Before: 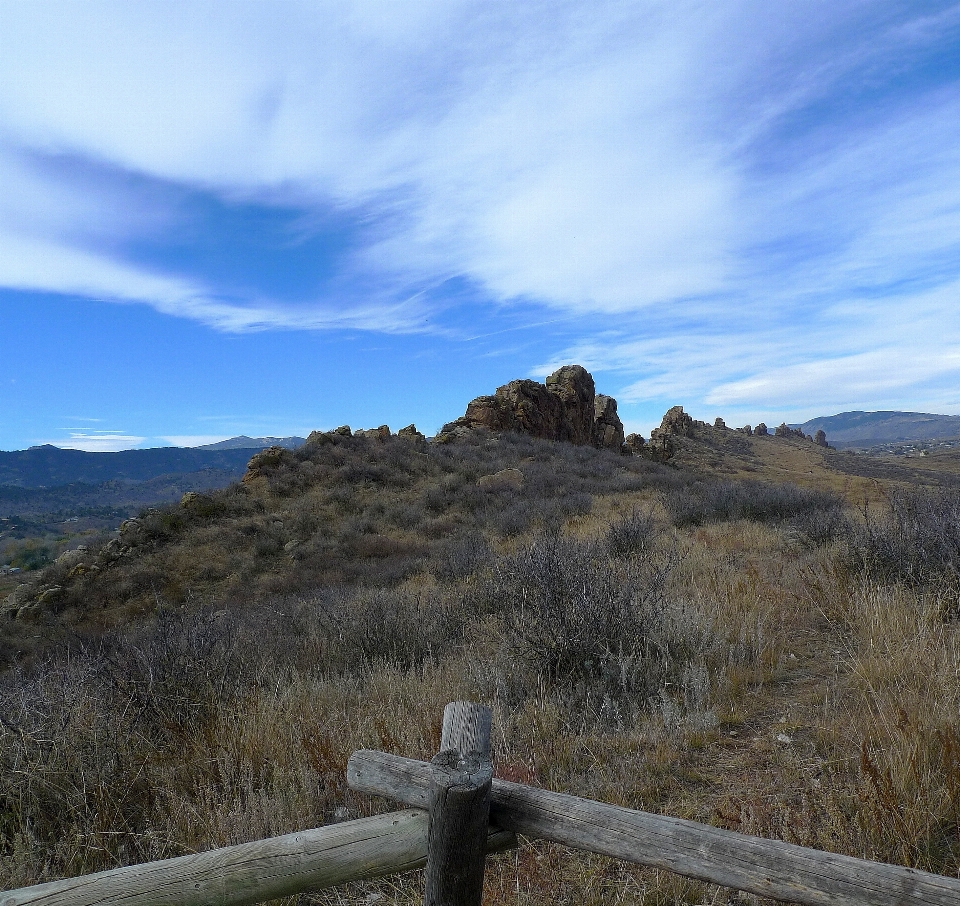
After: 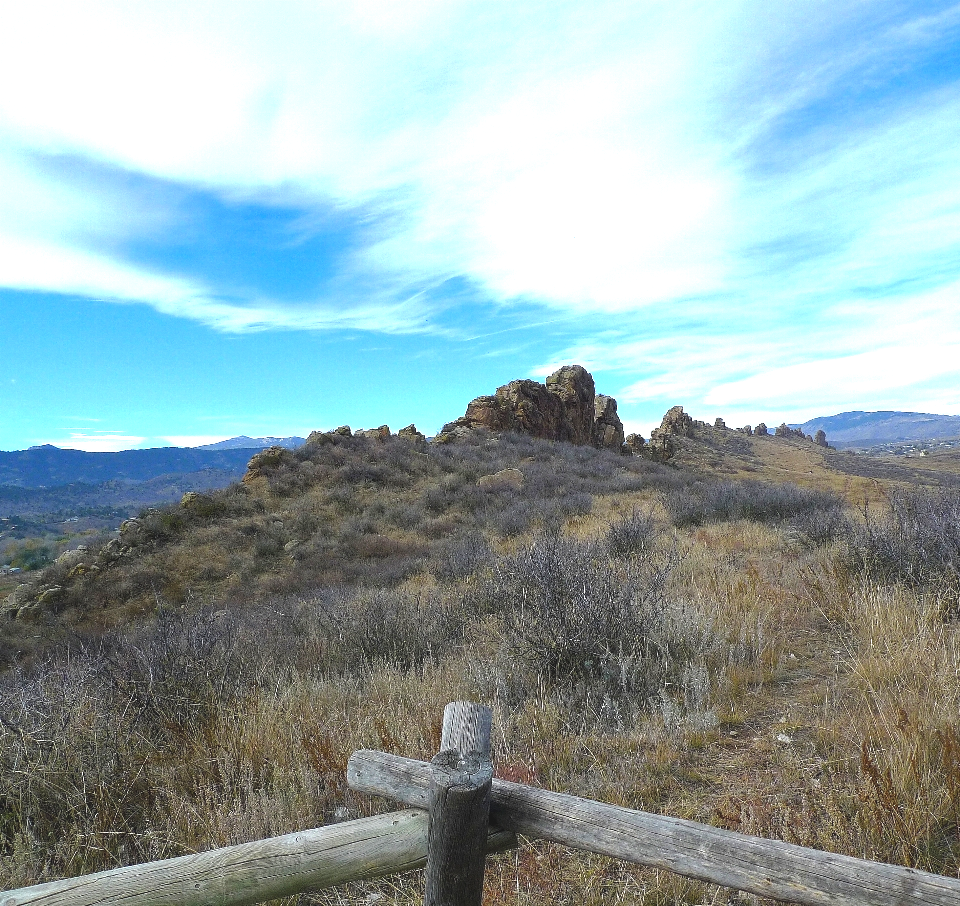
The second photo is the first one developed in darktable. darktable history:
color correction: saturation 1.11
exposure: black level correction -0.005, exposure 1.002 EV, compensate highlight preservation false
